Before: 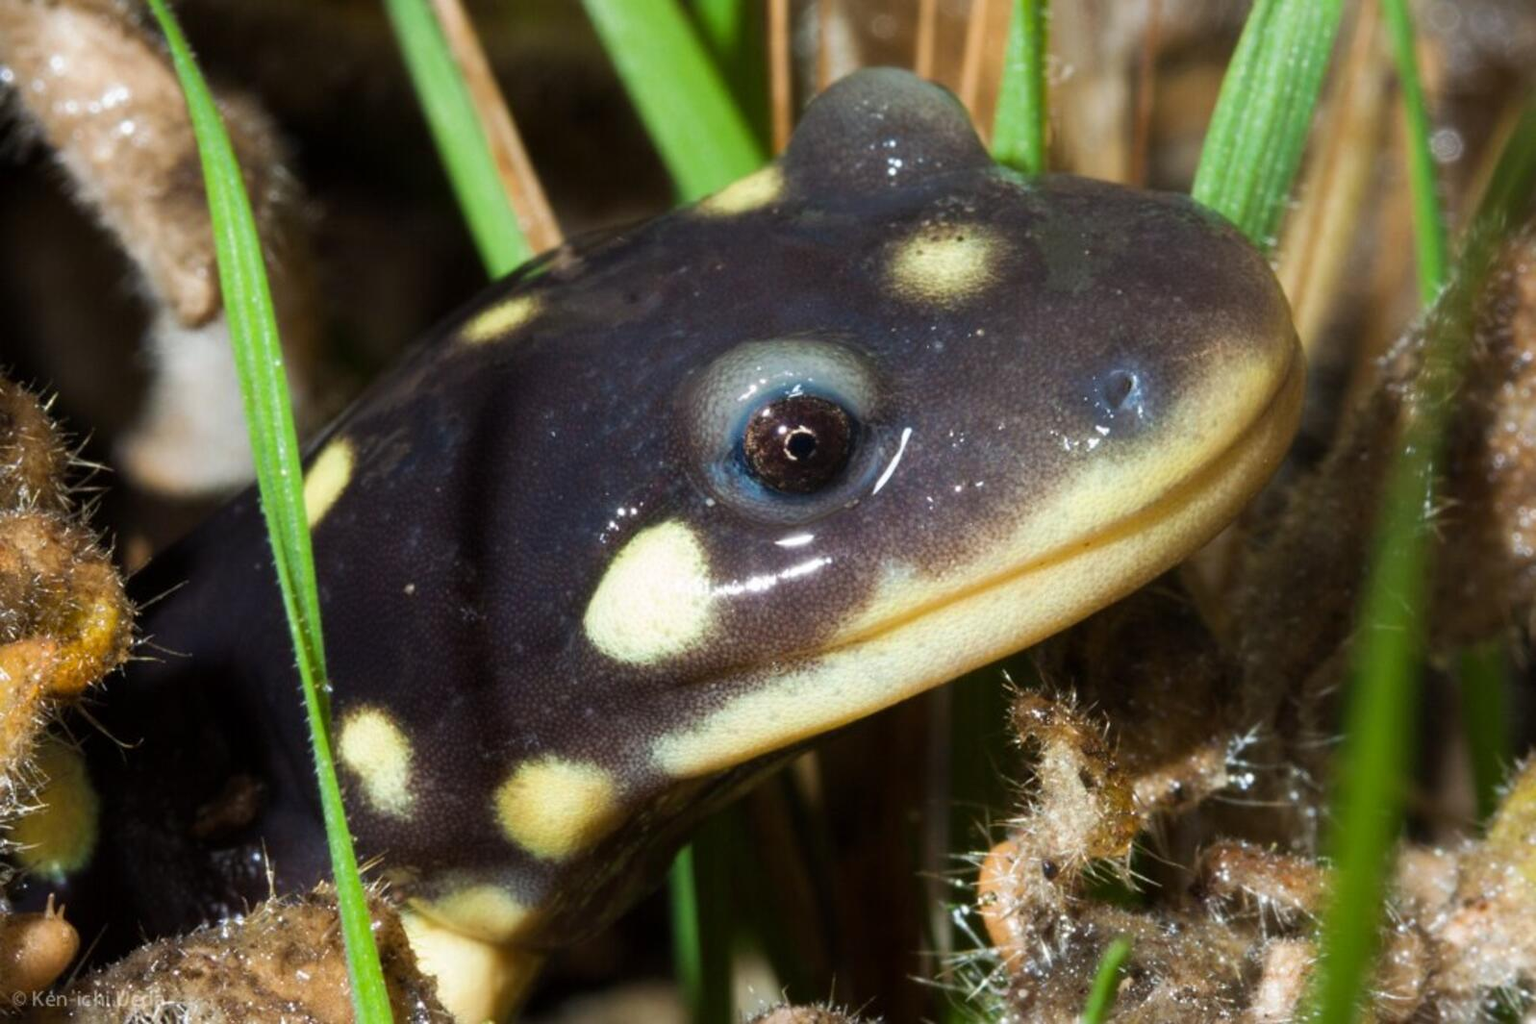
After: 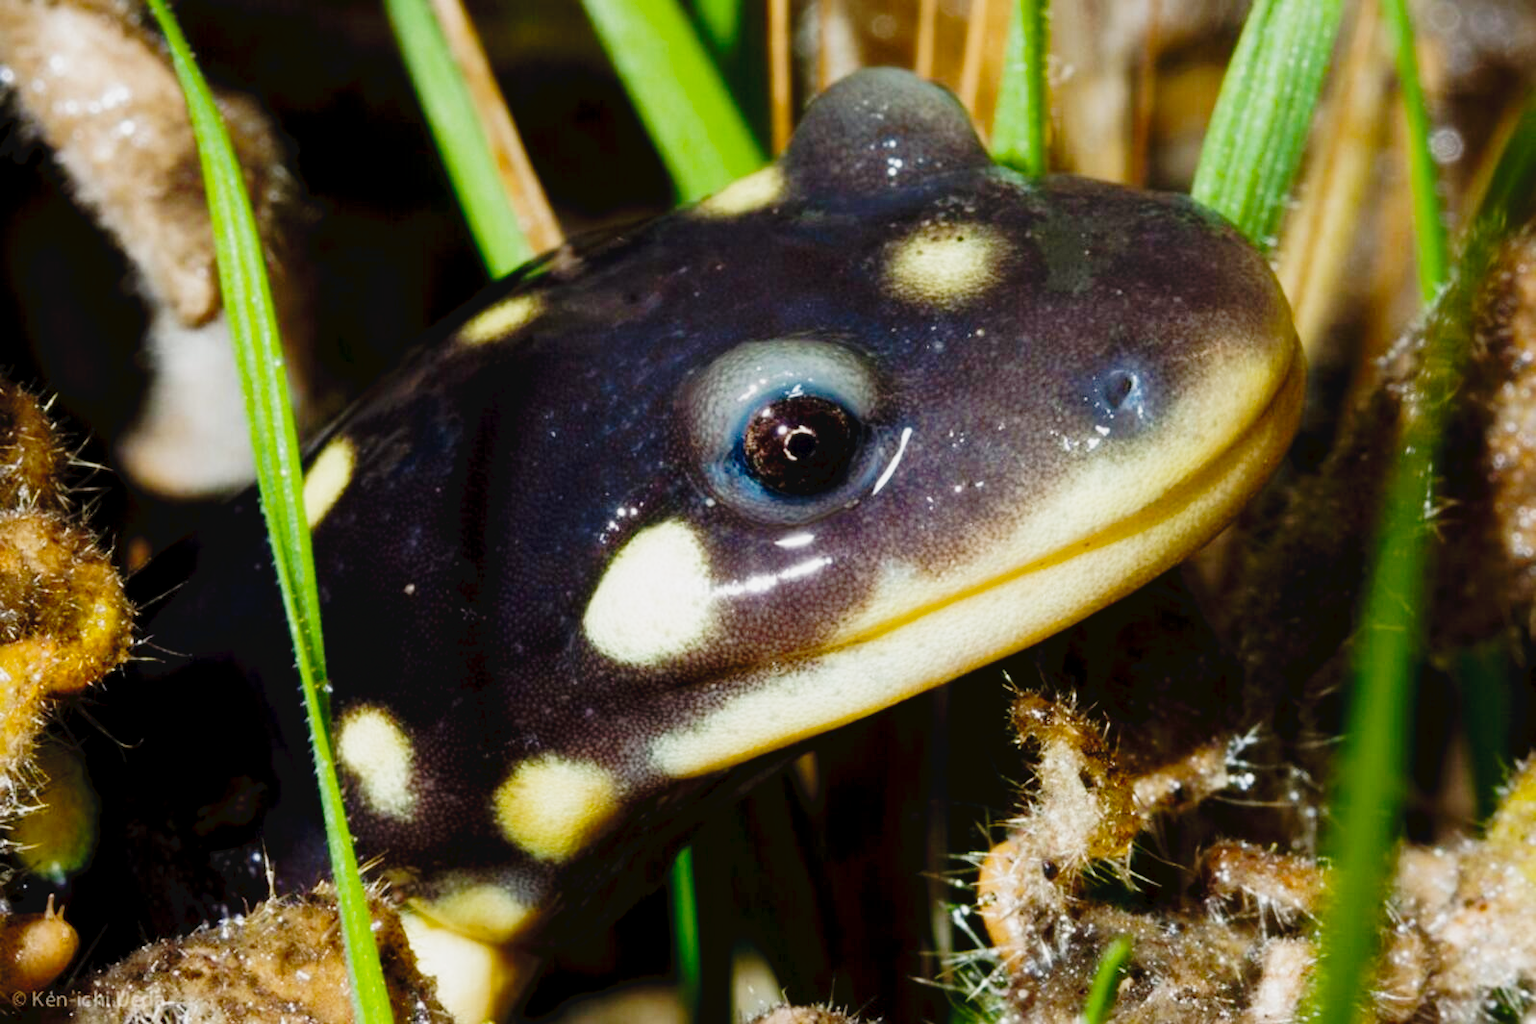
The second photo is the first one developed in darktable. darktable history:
filmic rgb: middle gray luminance 18.22%, black relative exposure -9.01 EV, white relative exposure 3.7 EV, threshold 5.98 EV, target black luminance 0%, hardness 4.84, latitude 67.94%, contrast 0.957, highlights saturation mix 19.08%, shadows ↔ highlights balance 22.12%, add noise in highlights 0.002, preserve chrominance no, color science v3 (2019), use custom middle-gray values true, contrast in highlights soft, enable highlight reconstruction true
color balance rgb: perceptual saturation grading › global saturation 15.001%, perceptual brilliance grading › highlights 14.226%, perceptual brilliance grading › shadows -18.915%, global vibrance 20%
tone curve: curves: ch0 [(0, 0) (0.003, 0.031) (0.011, 0.031) (0.025, 0.03) (0.044, 0.035) (0.069, 0.054) (0.1, 0.081) (0.136, 0.11) (0.177, 0.147) (0.224, 0.209) (0.277, 0.283) (0.335, 0.369) (0.399, 0.44) (0.468, 0.517) (0.543, 0.601) (0.623, 0.684) (0.709, 0.766) (0.801, 0.846) (0.898, 0.927) (1, 1)], preserve colors none
shadows and highlights: shadows 25.85, highlights -23.79, highlights color adjustment 0.766%
